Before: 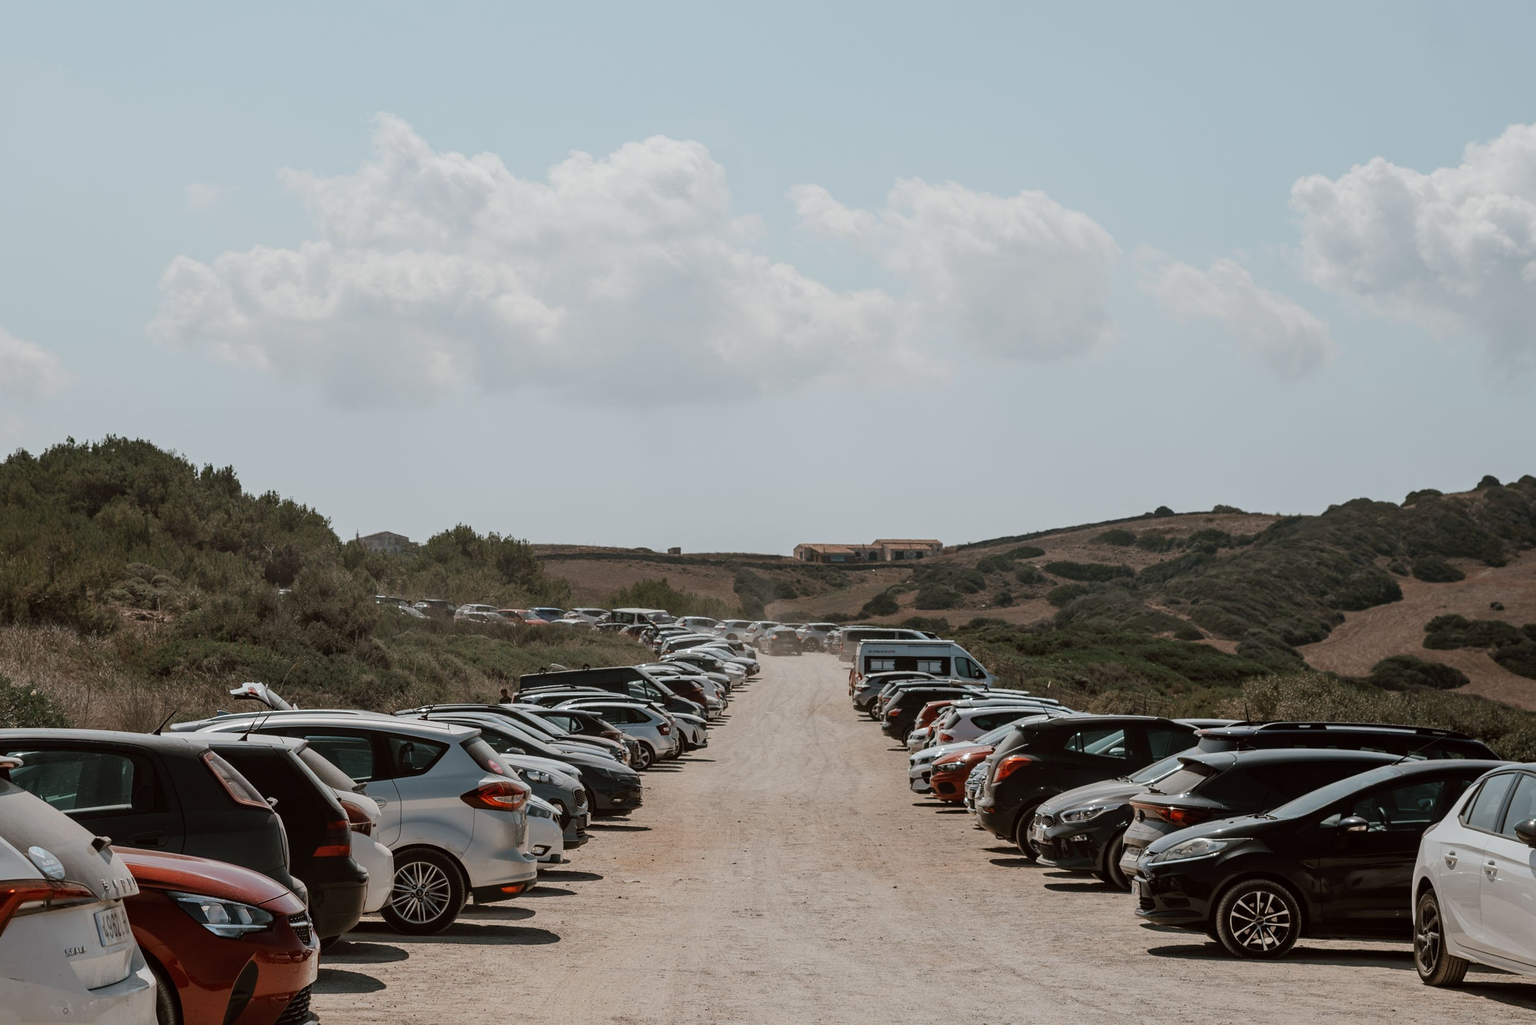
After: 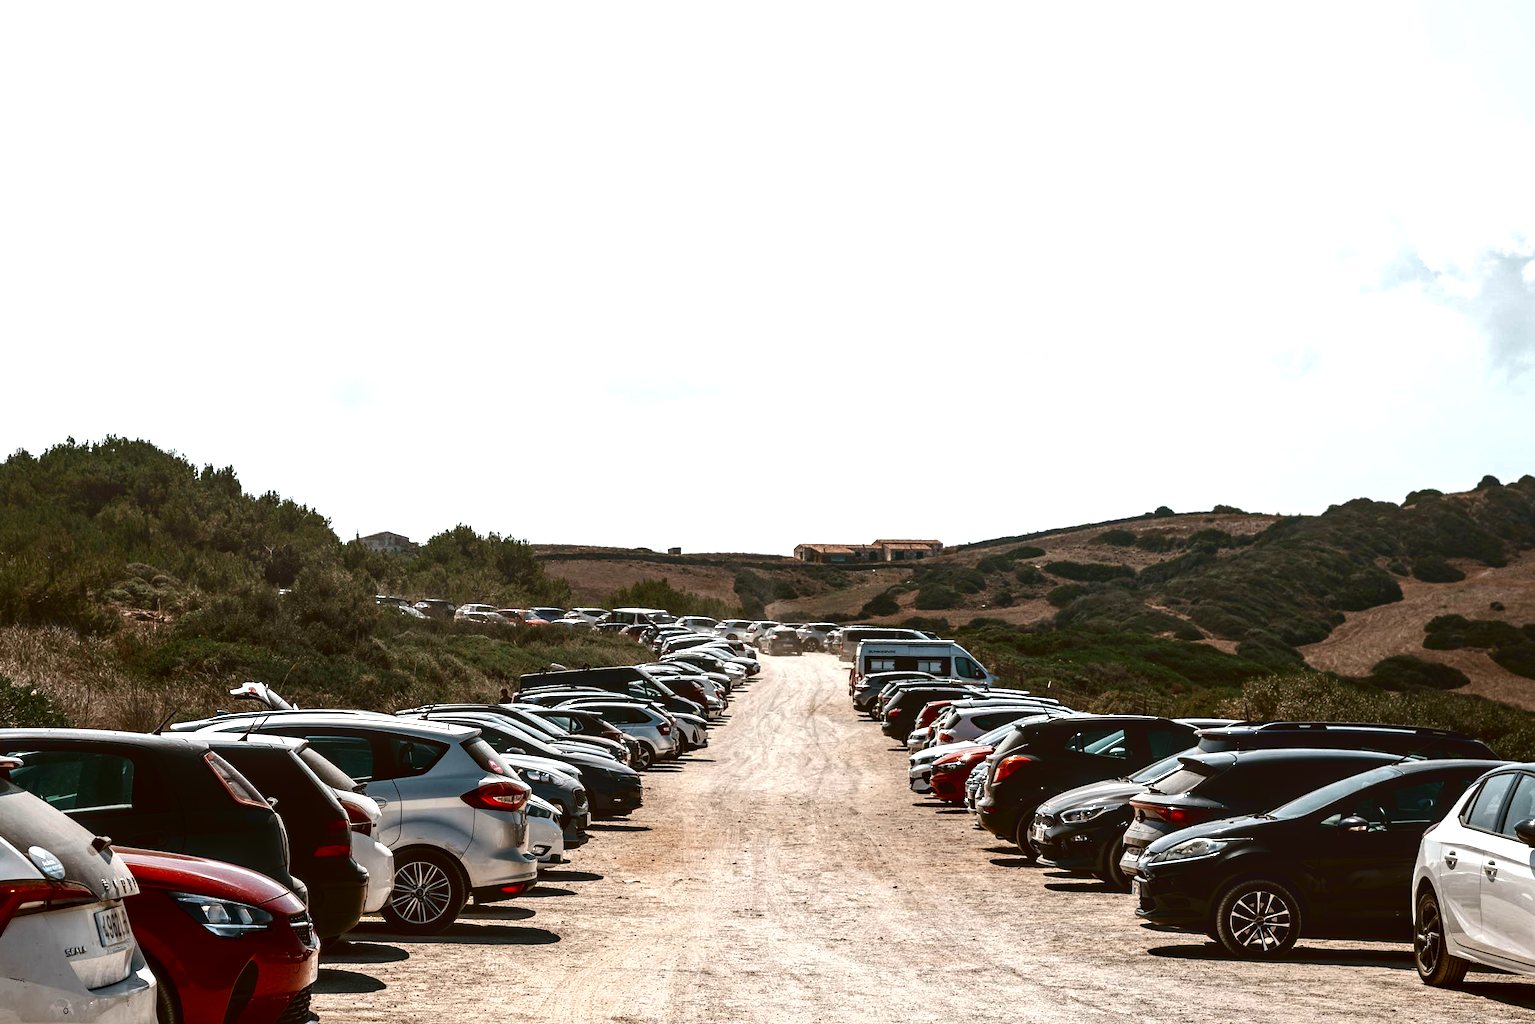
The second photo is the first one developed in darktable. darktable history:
exposure: black level correction 0, exposure 1.281 EV, compensate exposure bias true, compensate highlight preservation false
local contrast: on, module defaults
contrast brightness saturation: contrast 0.086, brightness -0.58, saturation 0.175
